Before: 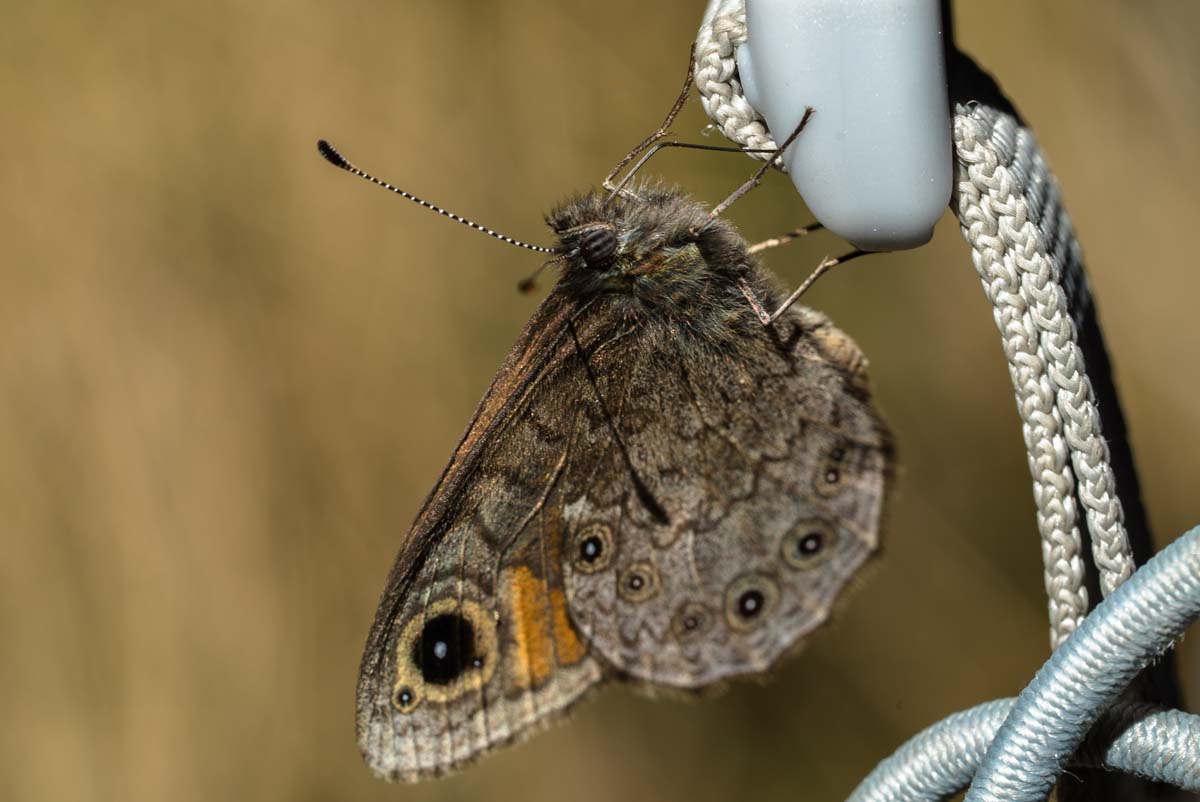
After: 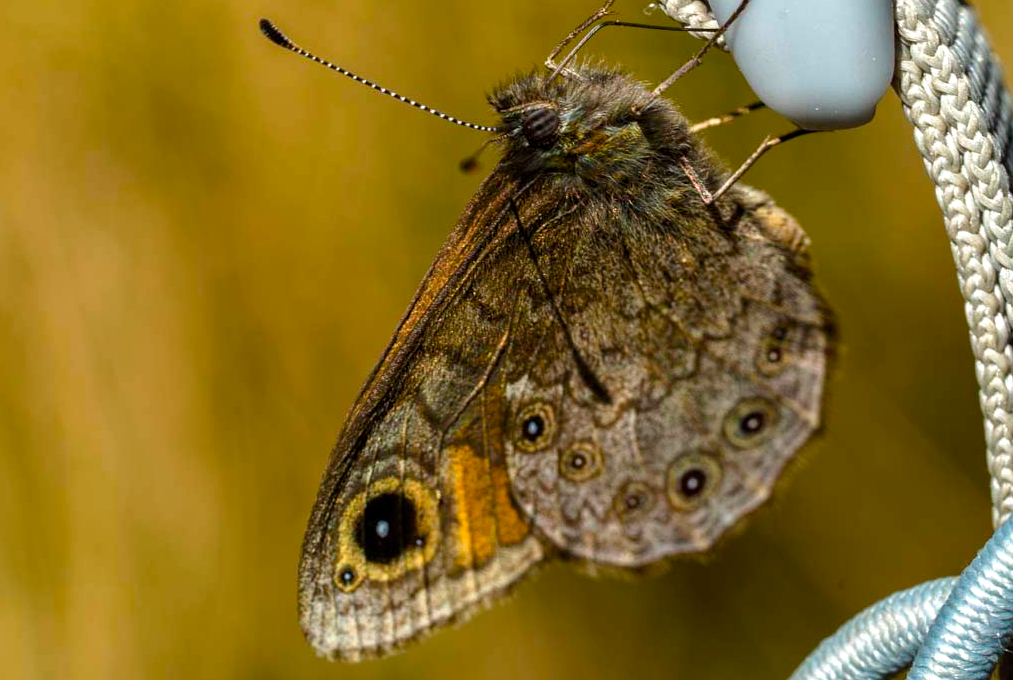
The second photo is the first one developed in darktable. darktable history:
crop and rotate: left 4.85%, top 15.116%, right 10.698%
color balance rgb: highlights gain › luminance 14.93%, linear chroma grading › shadows -7.587%, linear chroma grading › global chroma 9.914%, perceptual saturation grading › global saturation 27.569%, perceptual saturation grading › highlights -25.764%, perceptual saturation grading › shadows 24.103%, perceptual brilliance grading › global brilliance 2.202%, perceptual brilliance grading › highlights -3.543%, global vibrance 40.919%
local contrast: highlights 101%, shadows 97%, detail 119%, midtone range 0.2
